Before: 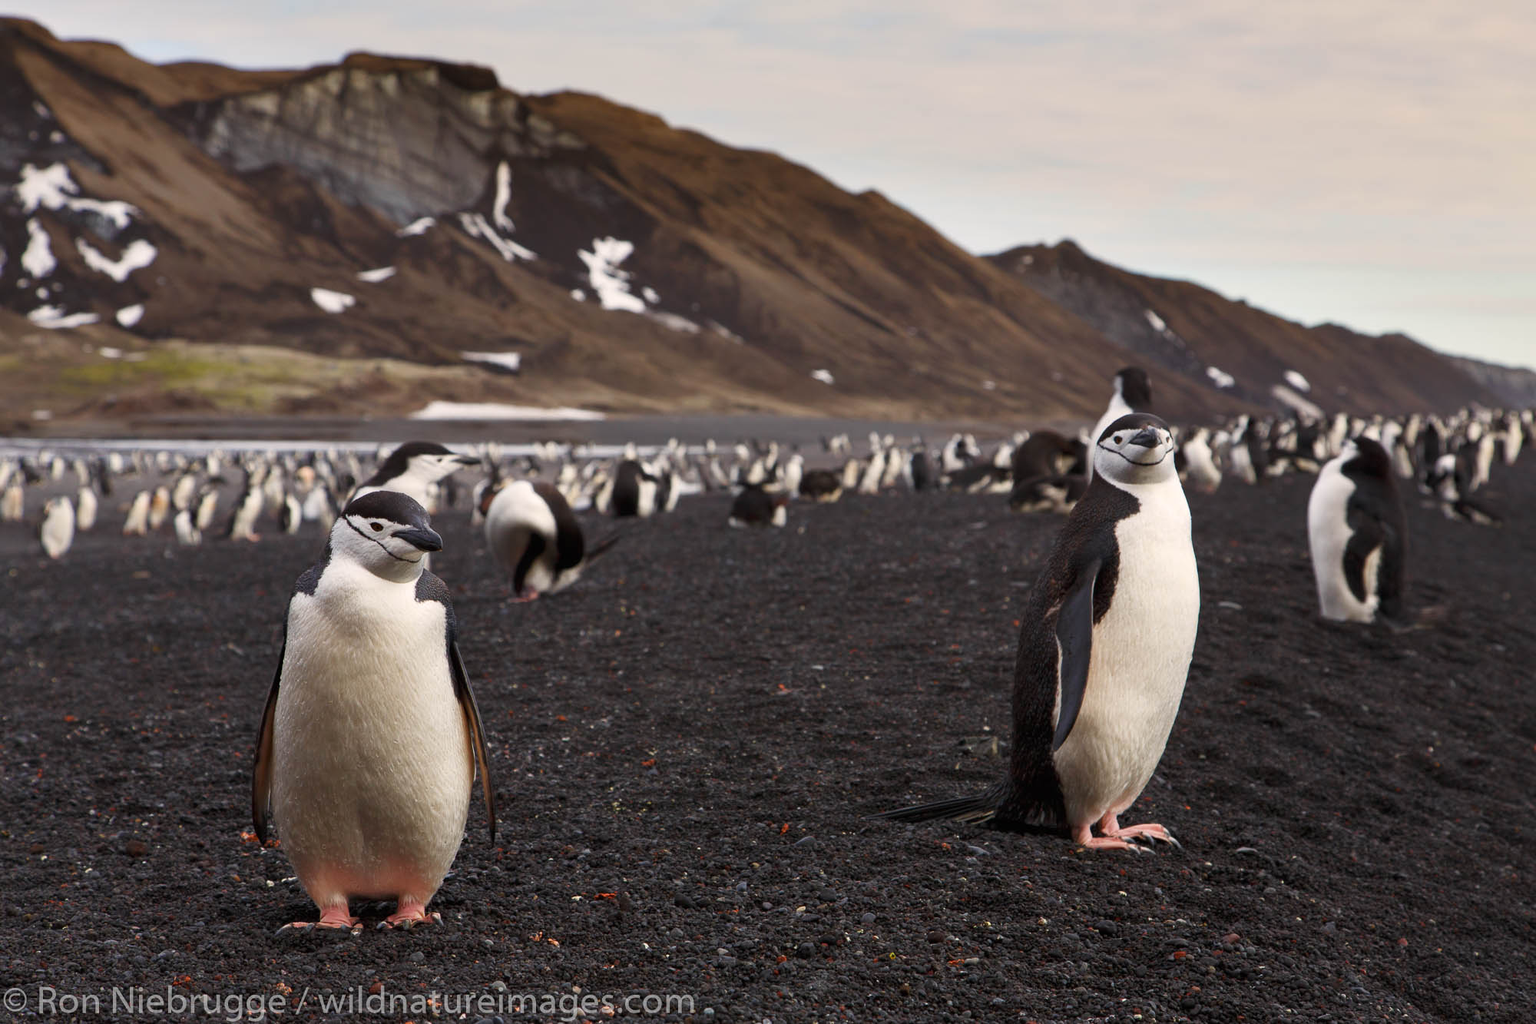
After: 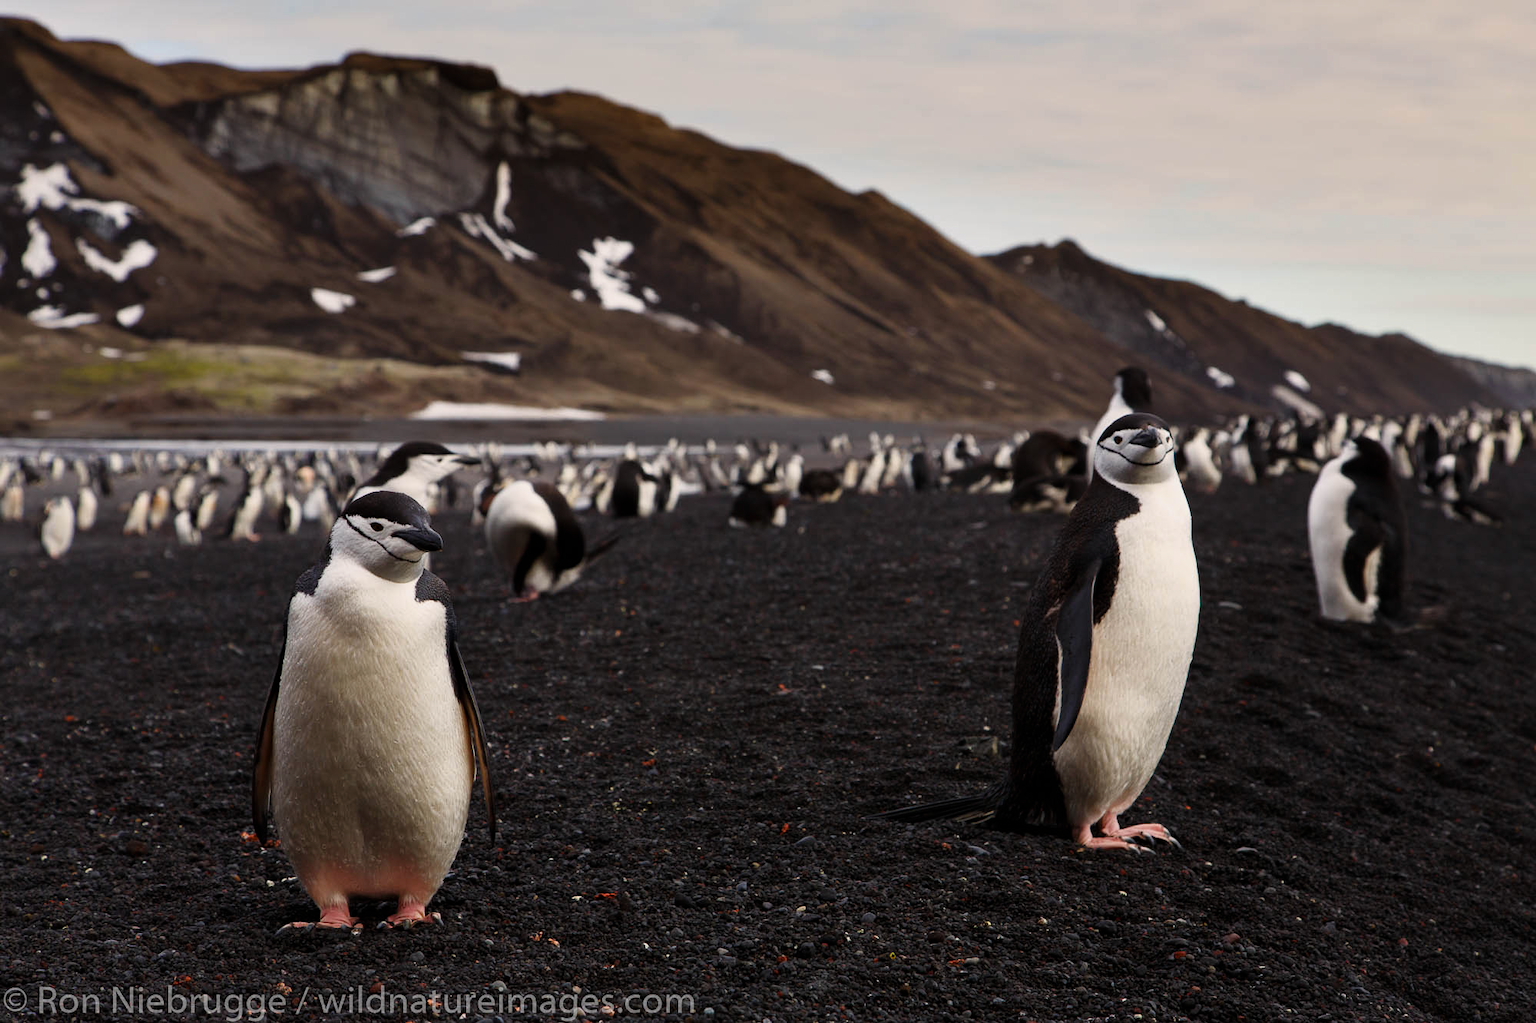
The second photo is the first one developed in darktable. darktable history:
filmic rgb: black relative exposure -7.97 EV, white relative exposure 2.45 EV, hardness 6.35, contrast in shadows safe
exposure: exposure -0.423 EV, compensate highlight preservation false
color correction: highlights b* 0.049
contrast brightness saturation: saturation 0.122
